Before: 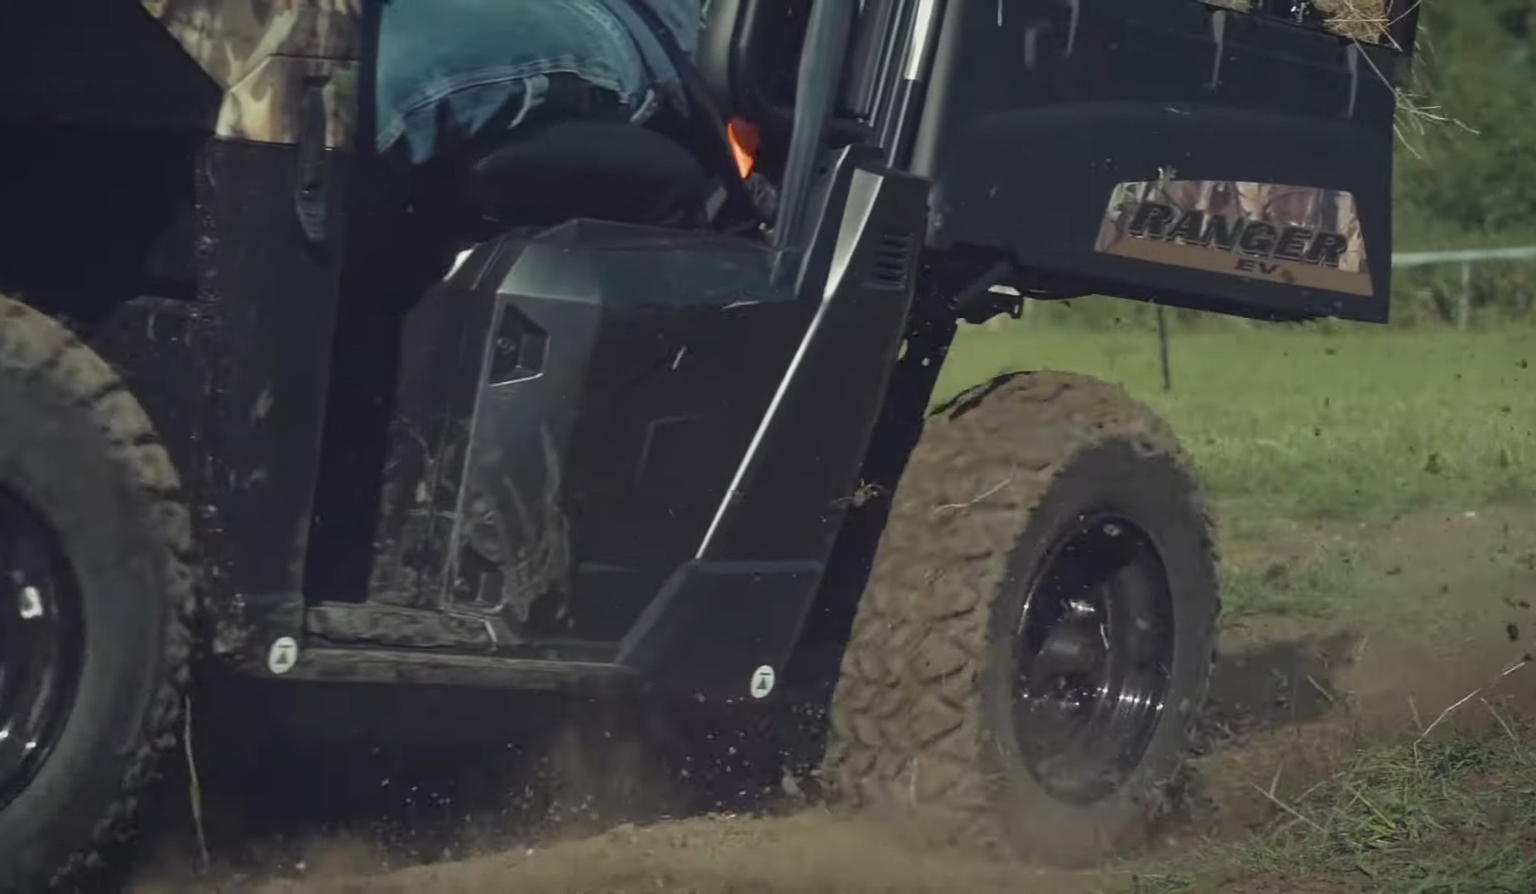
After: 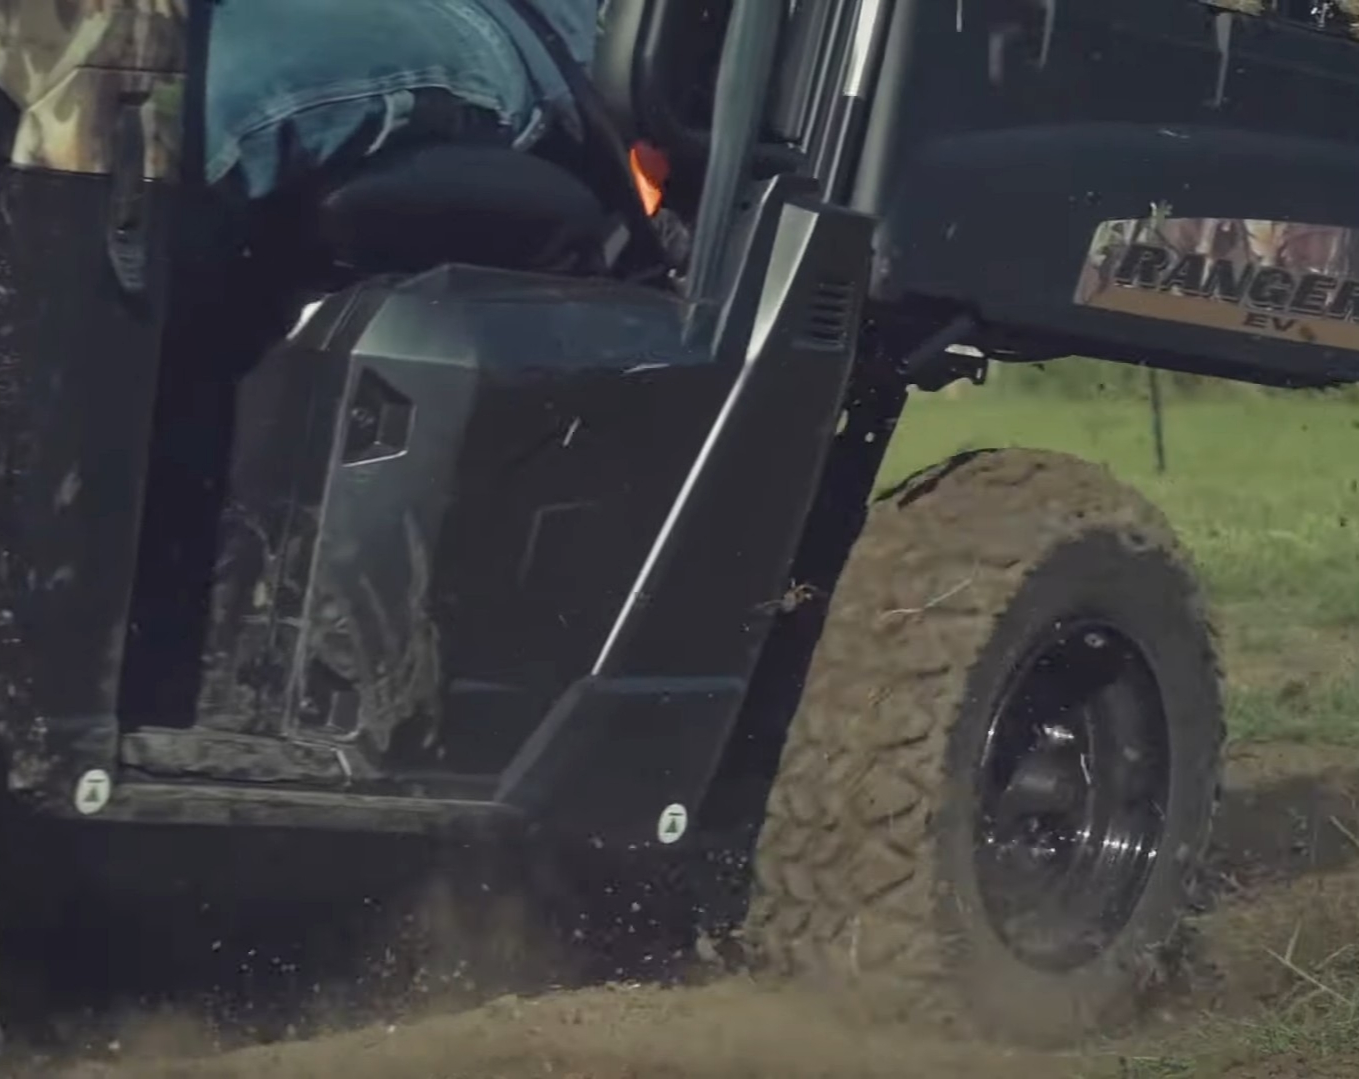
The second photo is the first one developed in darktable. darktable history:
shadows and highlights: shadows 25, highlights -25
crop: left 13.443%, right 13.31%
